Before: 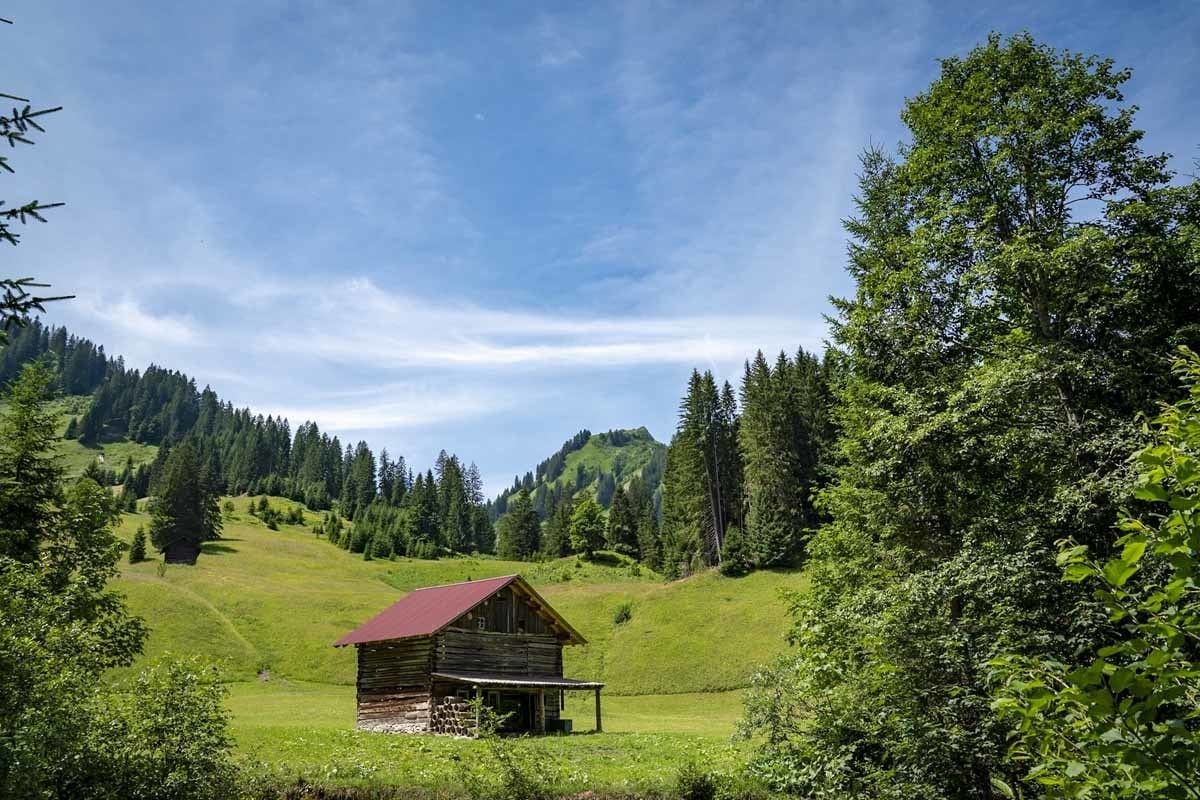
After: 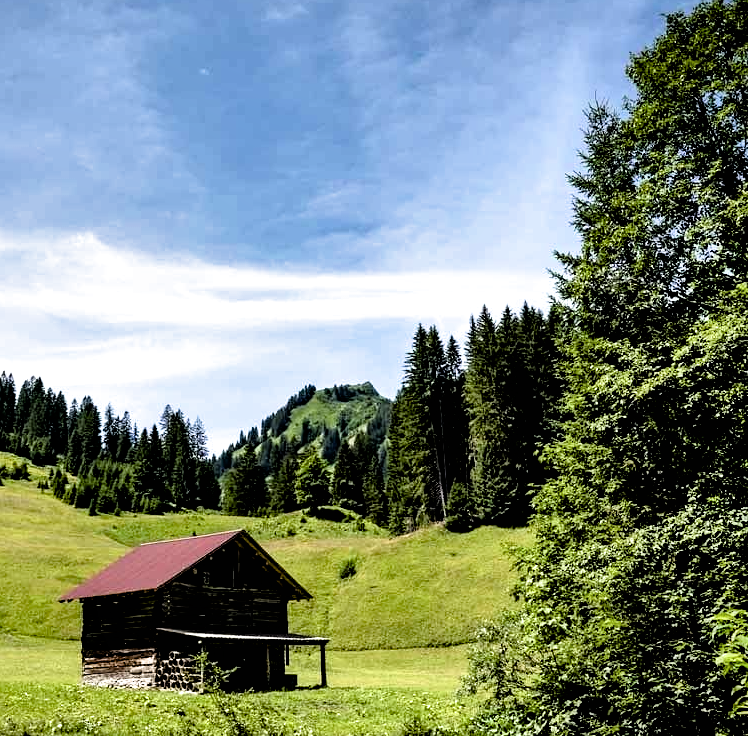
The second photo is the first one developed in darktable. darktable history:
filmic rgb: black relative exposure -3.63 EV, white relative exposure 2.16 EV, hardness 3.62
exposure: black level correction 0.025, exposure 0.182 EV, compensate highlight preservation false
crop and rotate: left 22.918%, top 5.629%, right 14.711%, bottom 2.247%
shadows and highlights: highlights color adjustment 0%, low approximation 0.01, soften with gaussian
